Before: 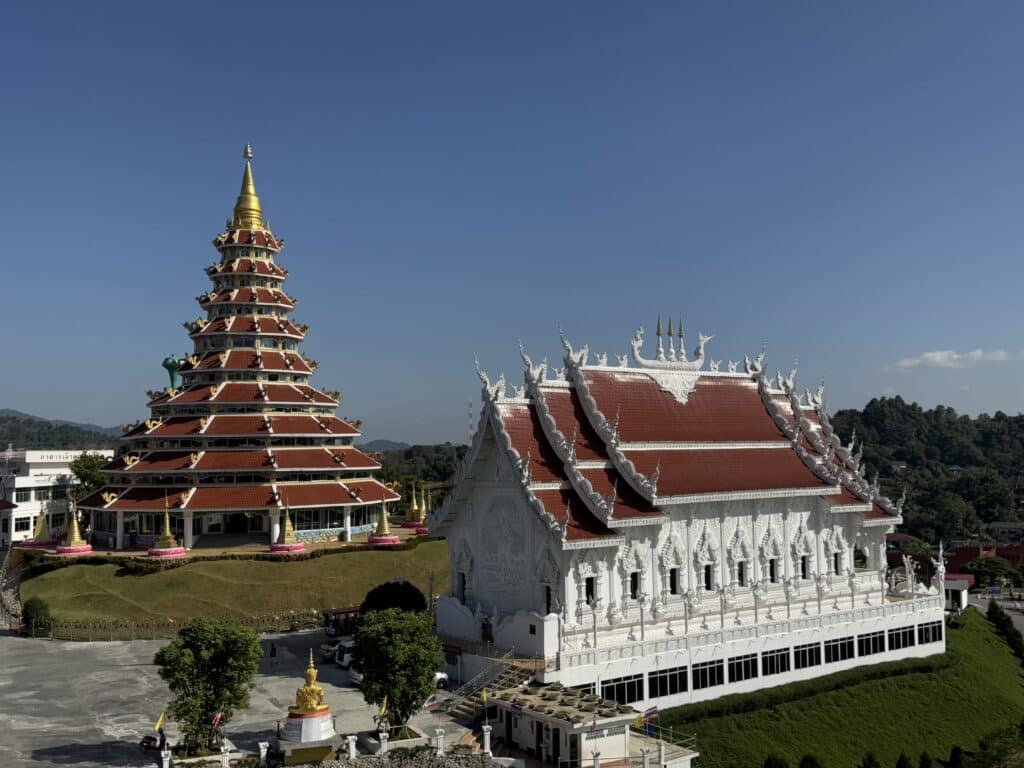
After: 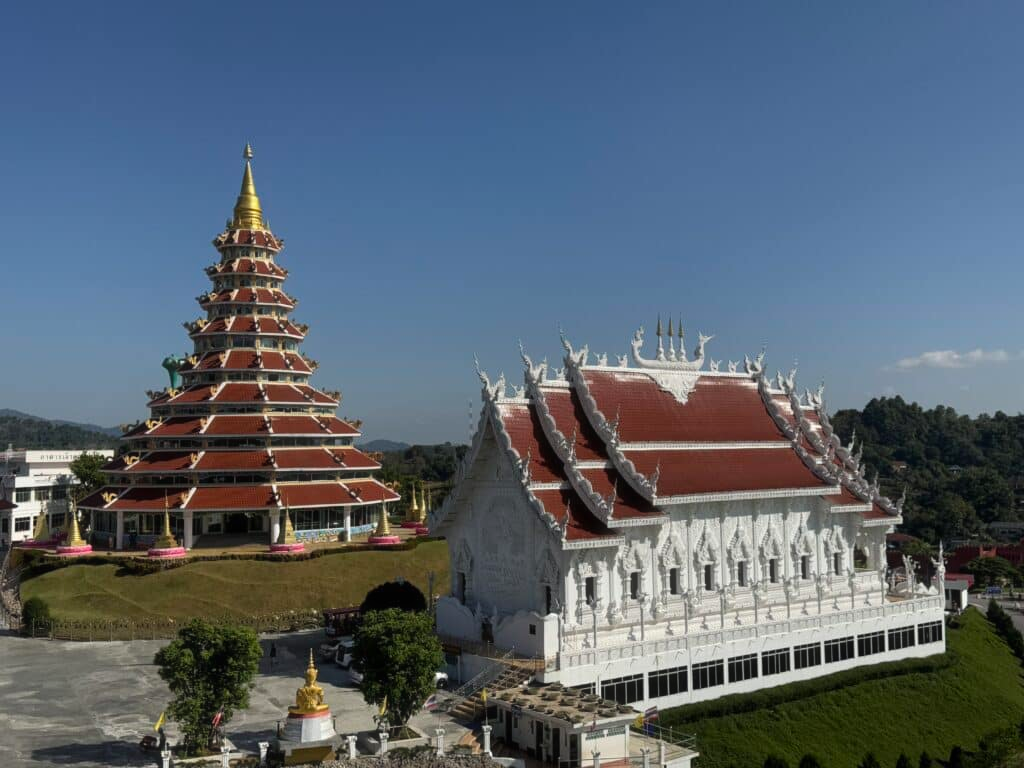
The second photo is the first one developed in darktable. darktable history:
haze removal: strength -0.04, compatibility mode true, adaptive false
